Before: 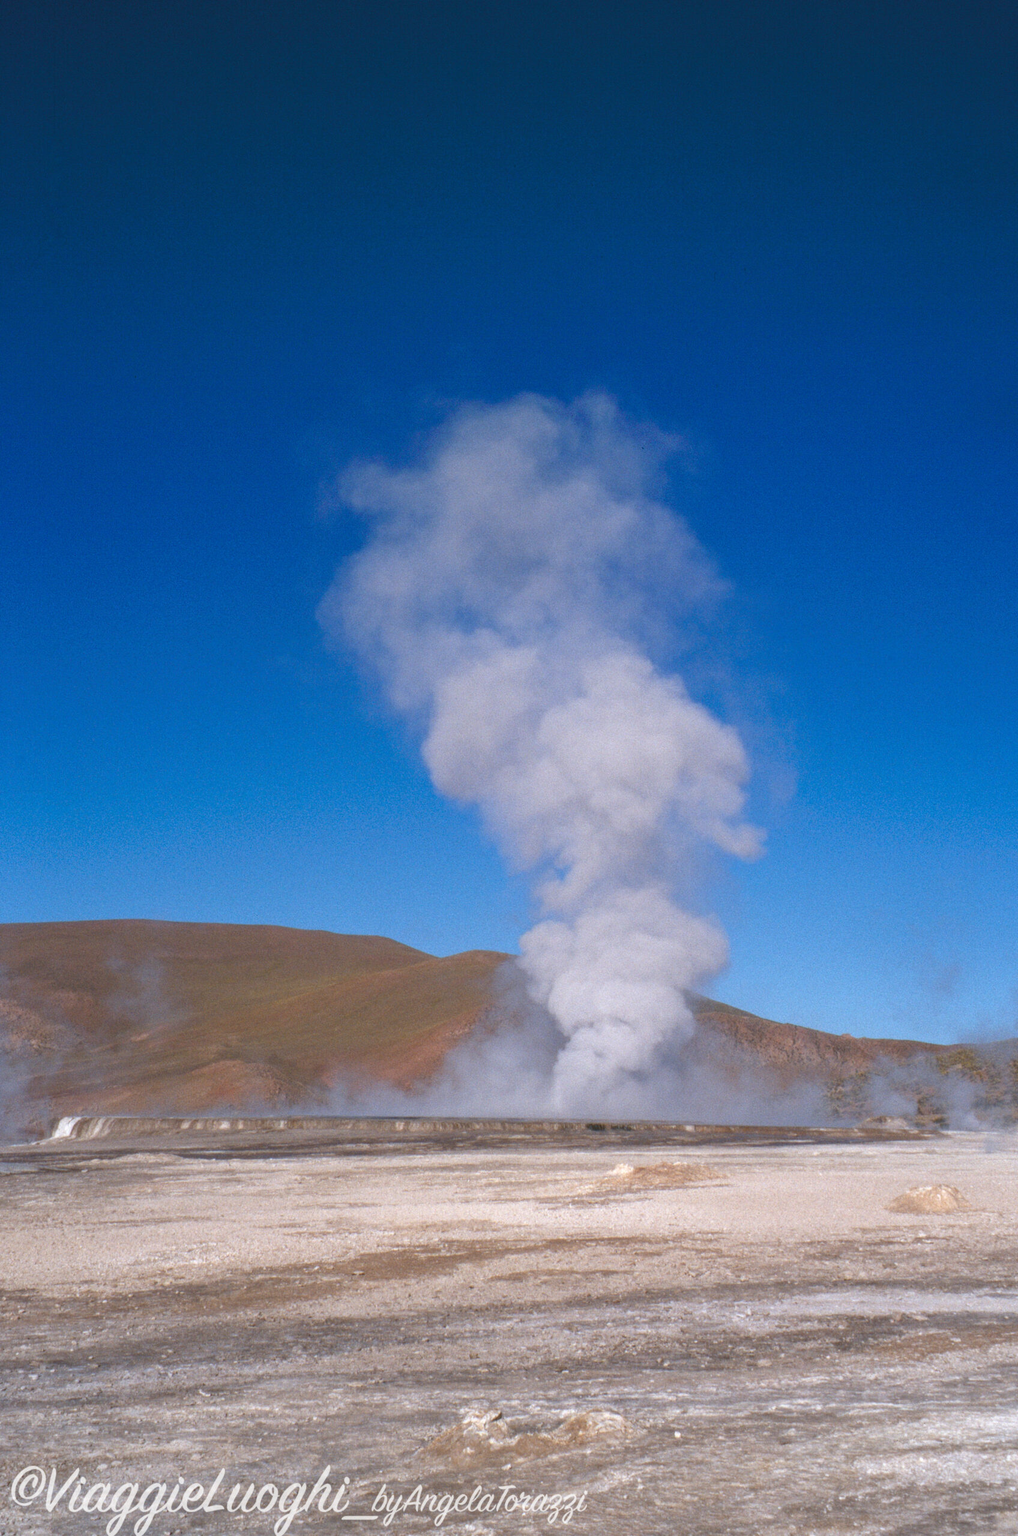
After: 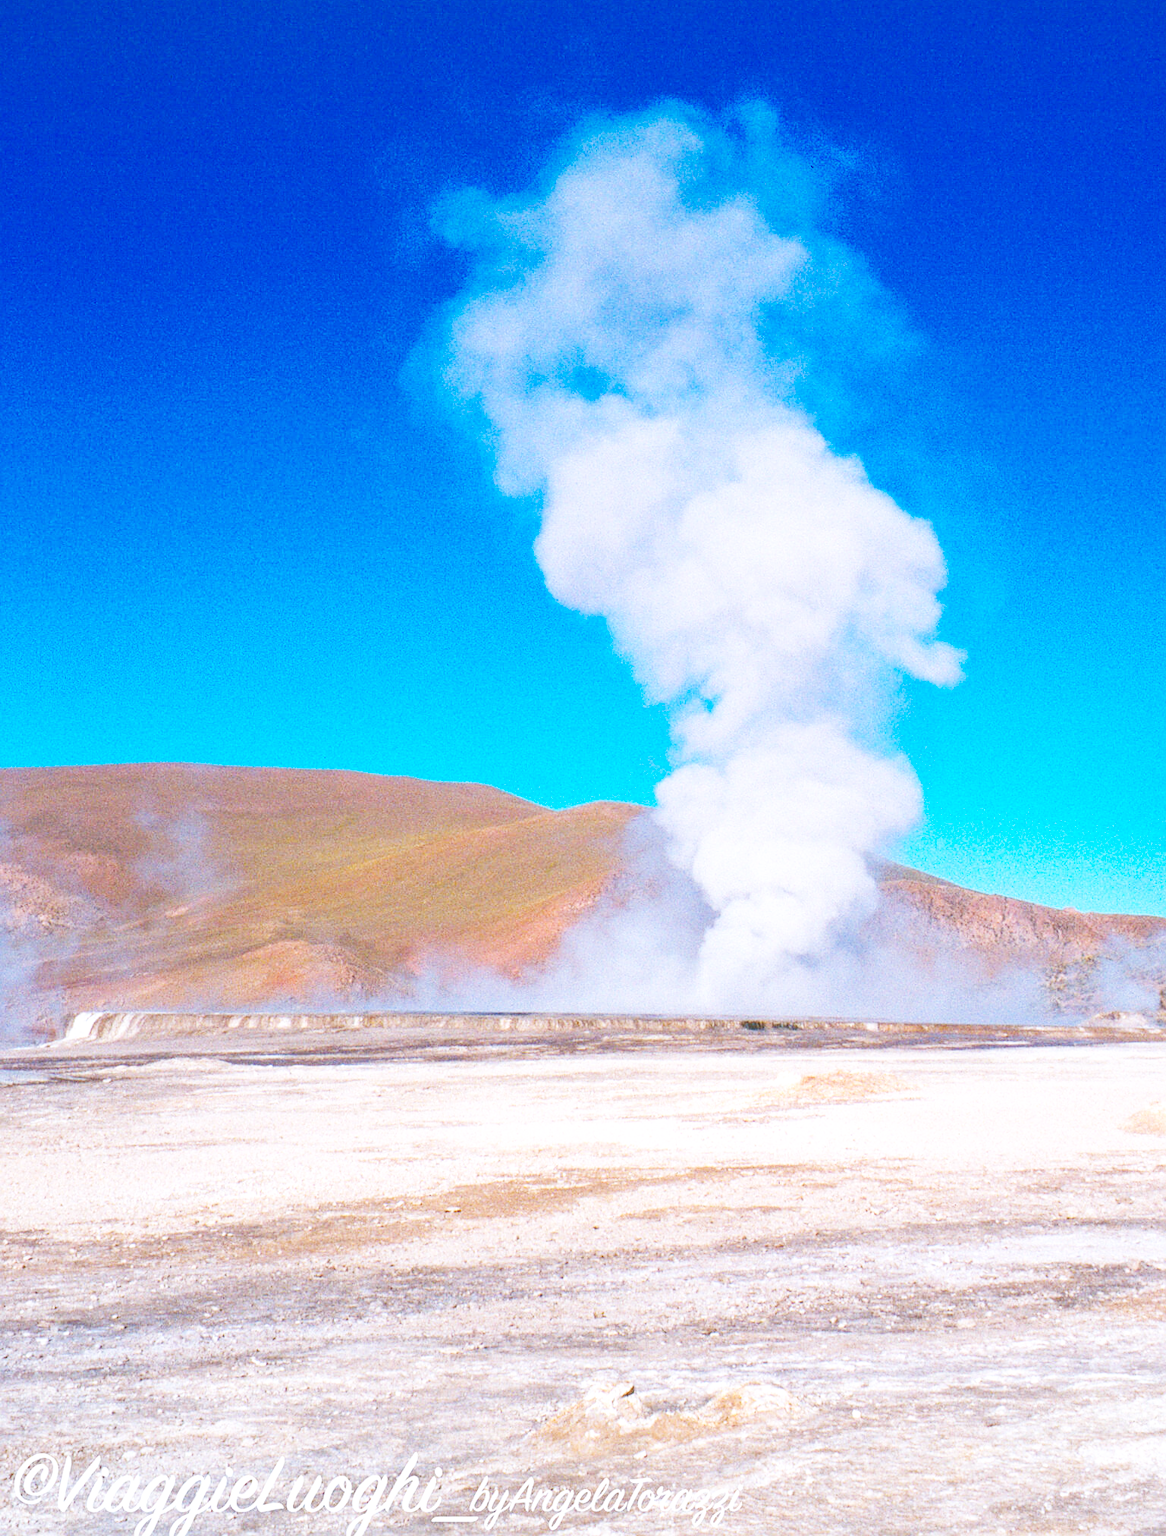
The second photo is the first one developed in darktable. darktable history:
color balance rgb: shadows lift › luminance -9.376%, global offset › luminance 1.98%, linear chroma grading › global chroma 15.637%, perceptual saturation grading › global saturation 34.23%, perceptual brilliance grading › highlights 9.285%, perceptual brilliance grading › mid-tones 4.502%
crop: top 20.609%, right 9.313%, bottom 0.285%
sharpen: on, module defaults
exposure: black level correction 0.002, compensate highlight preservation false
base curve: curves: ch0 [(0, 0.003) (0.001, 0.002) (0.006, 0.004) (0.02, 0.022) (0.048, 0.086) (0.094, 0.234) (0.162, 0.431) (0.258, 0.629) (0.385, 0.8) (0.548, 0.918) (0.751, 0.988) (1, 1)], preserve colors none
contrast brightness saturation: saturation -0.051
color calibration: output R [0.999, 0.026, -0.11, 0], output G [-0.019, 1.037, -0.099, 0], output B [0.022, -0.023, 0.902, 0], illuminant as shot in camera, x 0.358, y 0.373, temperature 4628.91 K
